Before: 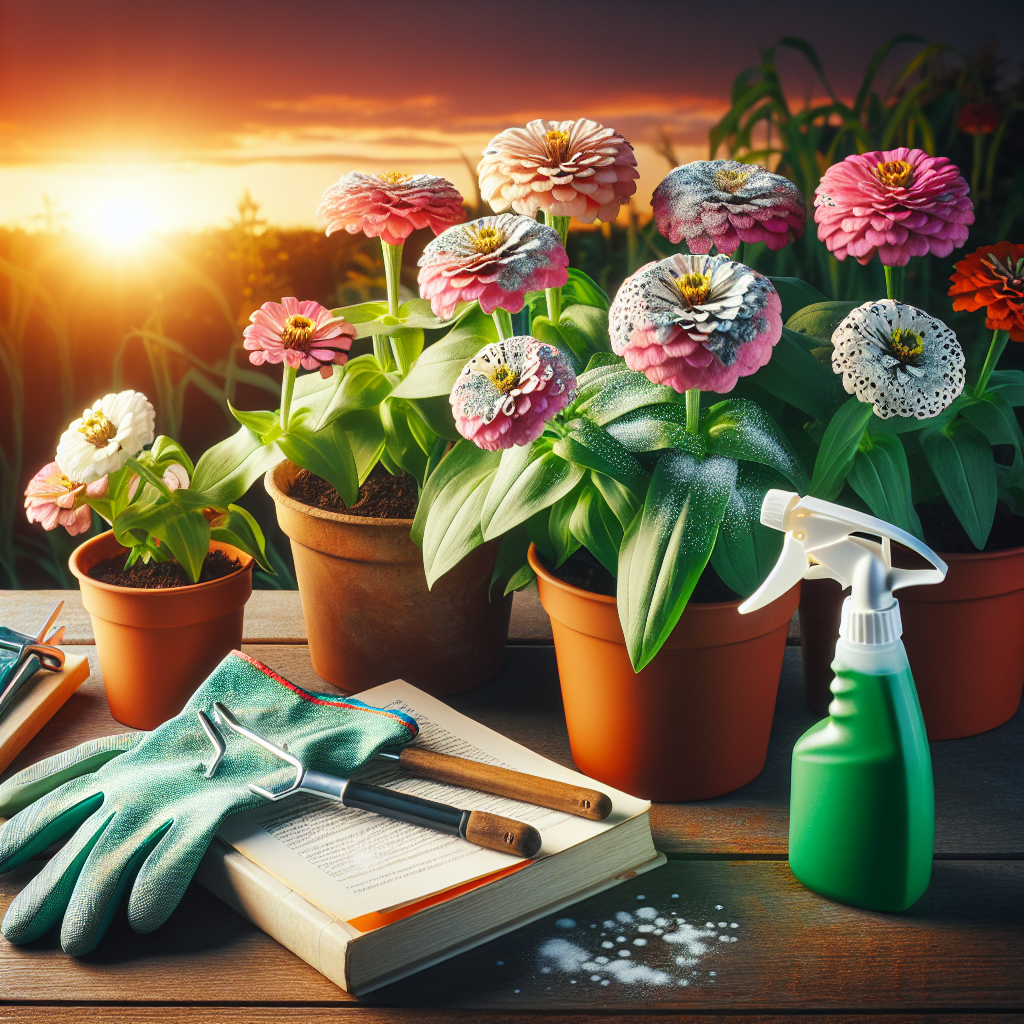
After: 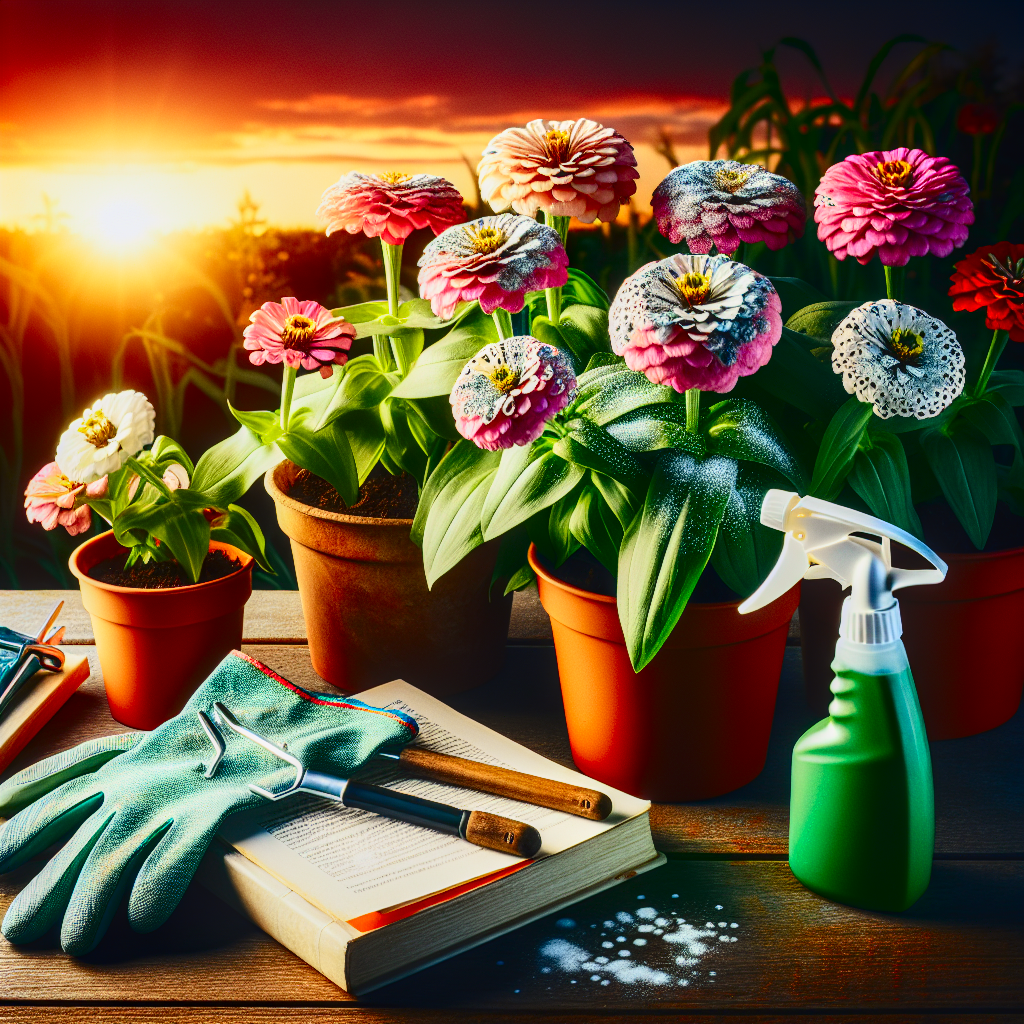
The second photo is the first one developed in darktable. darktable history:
tone curve: curves: ch0 [(0, 0.011) (0.139, 0.106) (0.295, 0.271) (0.499, 0.523) (0.739, 0.782) (0.857, 0.879) (1, 0.967)]; ch1 [(0, 0) (0.272, 0.249) (0.388, 0.385) (0.469, 0.456) (0.495, 0.497) (0.524, 0.518) (0.602, 0.623) (0.725, 0.779) (1, 1)]; ch2 [(0, 0) (0.125, 0.089) (0.353, 0.329) (0.443, 0.408) (0.502, 0.499) (0.548, 0.549) (0.608, 0.635) (1, 1)], color space Lab, independent channels, preserve colors none
contrast brightness saturation: contrast 0.2, brightness -0.11, saturation 0.1
local contrast: on, module defaults
exposure: compensate highlight preservation false
